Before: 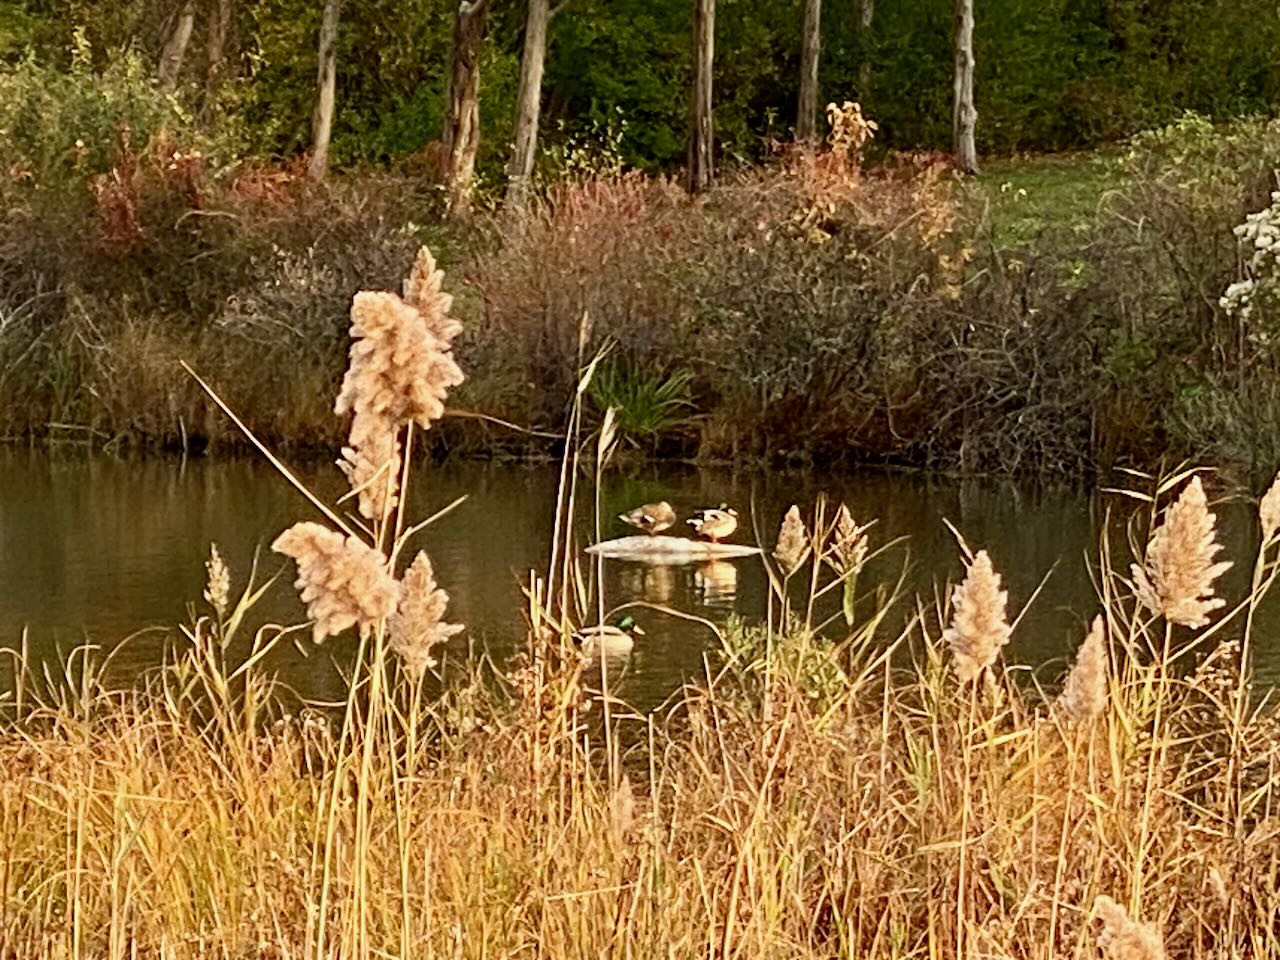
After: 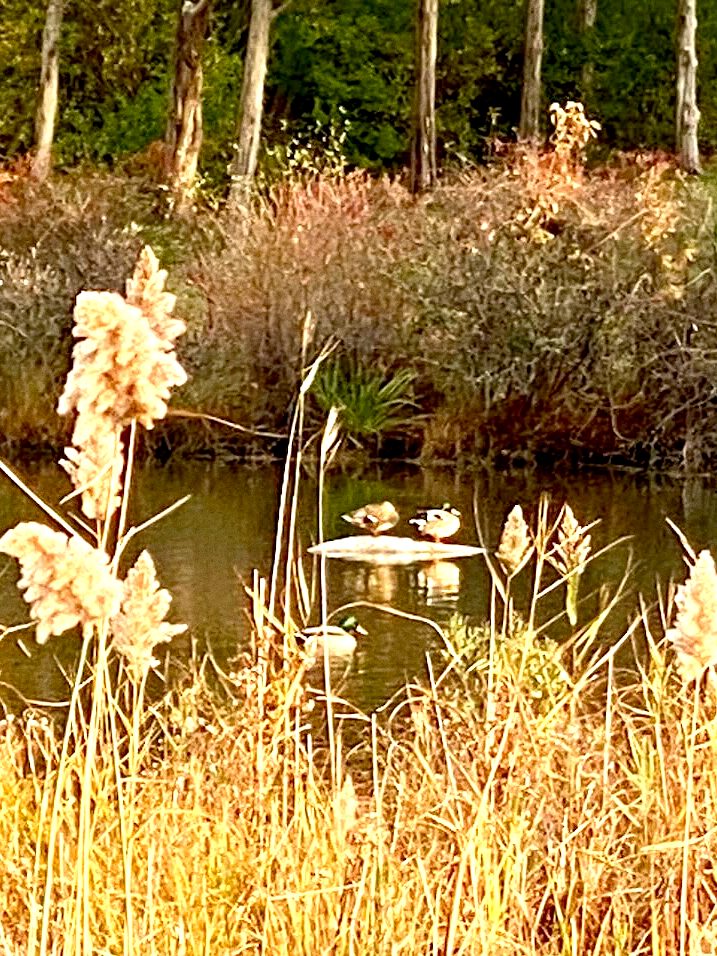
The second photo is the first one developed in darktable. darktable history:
exposure: black level correction 0.001, exposure 1 EV, compensate highlight preservation false
grain: coarseness 7.08 ISO, strength 21.67%, mid-tones bias 59.58%
crop: left 21.674%, right 22.086%
